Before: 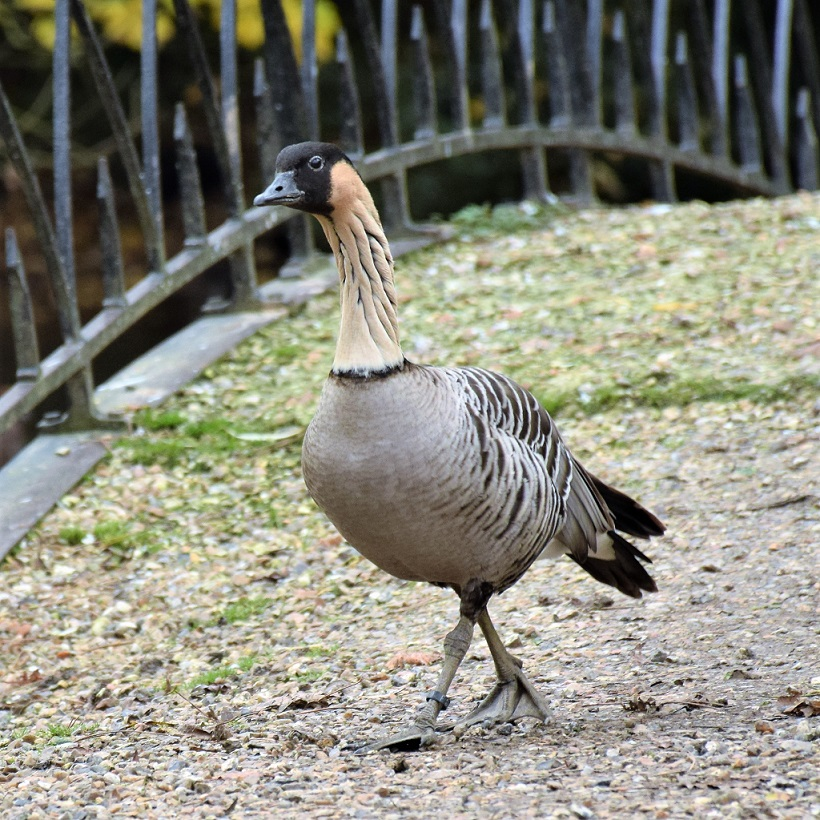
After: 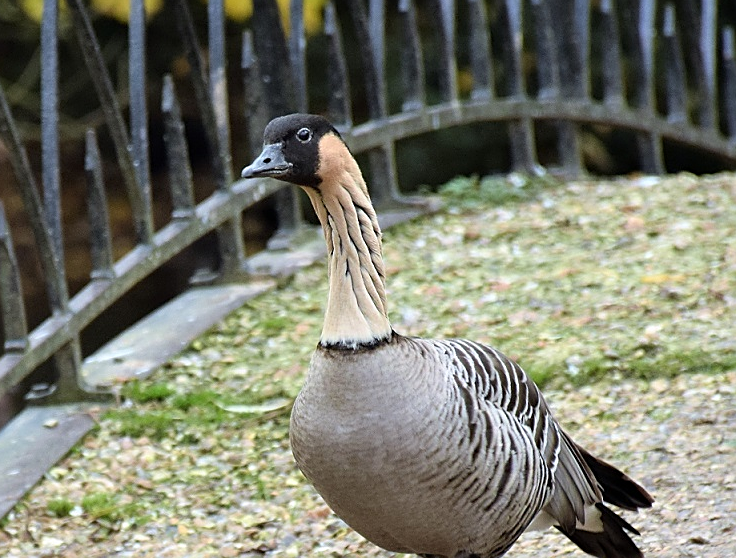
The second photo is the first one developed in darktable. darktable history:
crop: left 1.509%, top 3.452%, right 7.696%, bottom 28.452%
sharpen: on, module defaults
